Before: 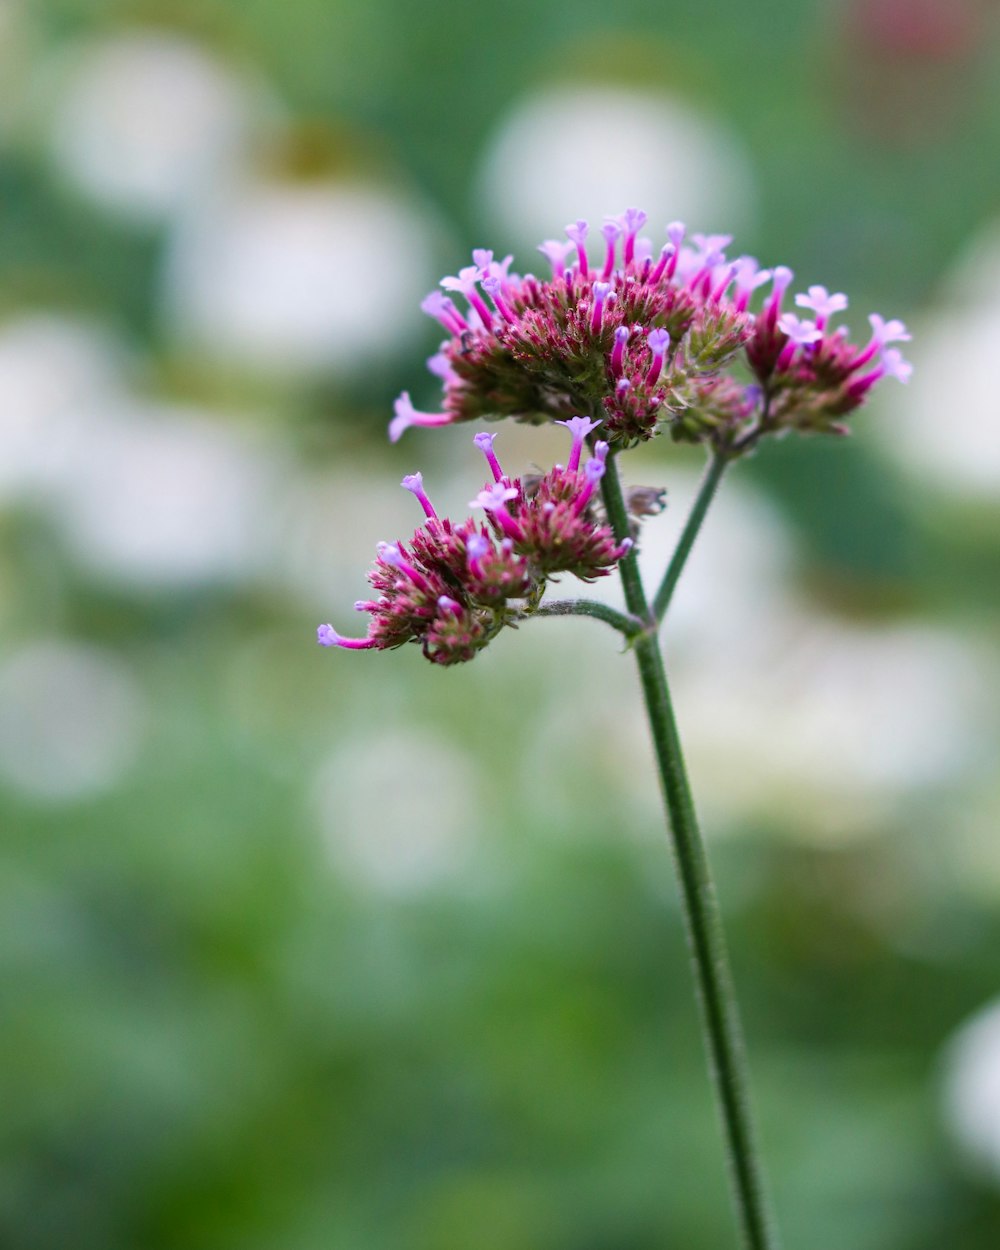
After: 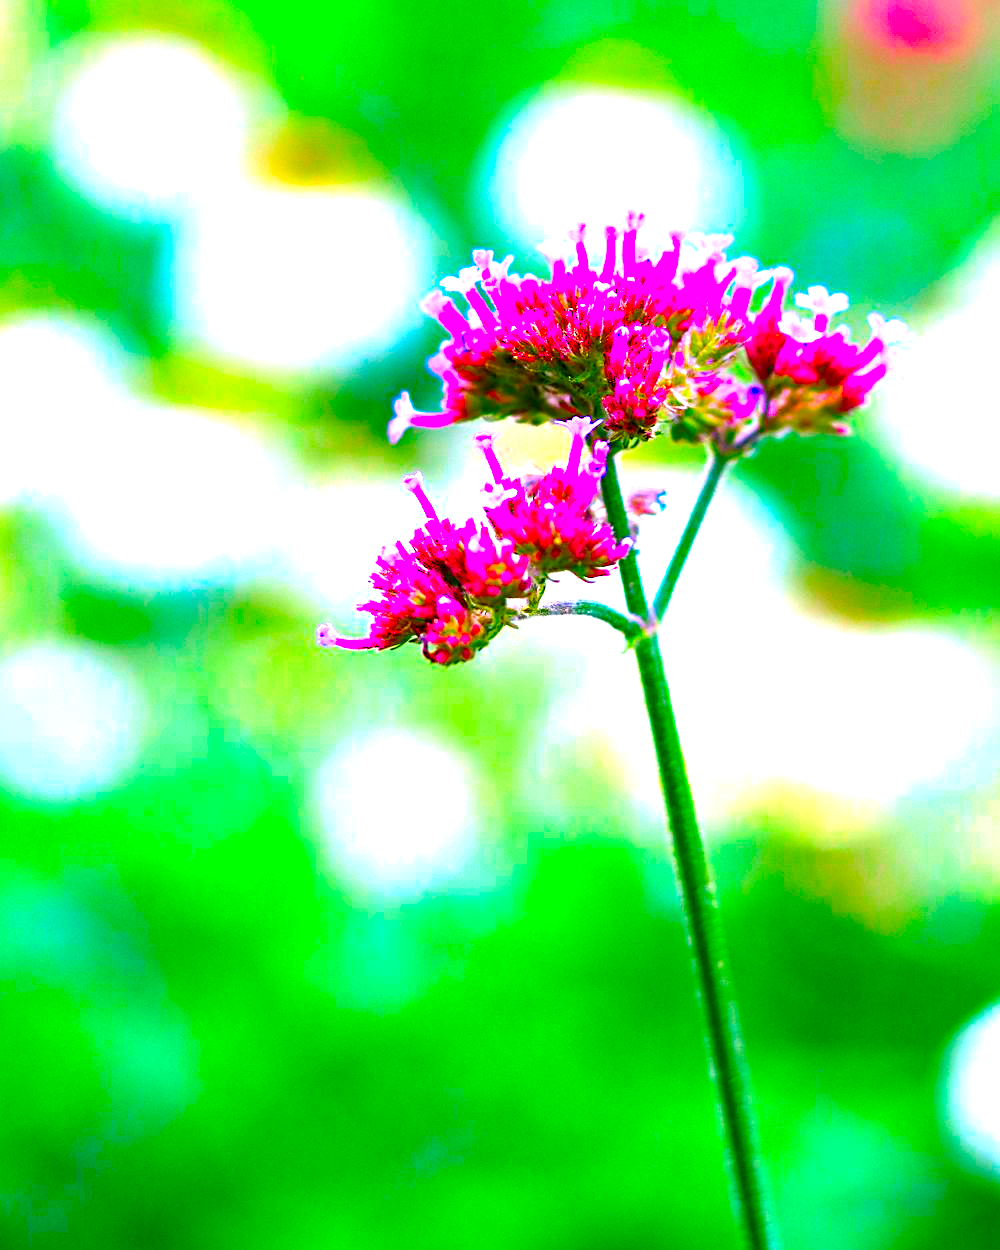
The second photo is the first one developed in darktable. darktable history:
sharpen: on, module defaults
white balance: red 1.009, blue 1.027
color balance rgb: shadows lift › chroma 1%, shadows lift › hue 240.84°, highlights gain › chroma 2%, highlights gain › hue 73.2°, global offset › luminance -0.5%, perceptual saturation grading › global saturation 20%, perceptual saturation grading › highlights -25%, perceptual saturation grading › shadows 50%, global vibrance 15%
color calibration: illuminant as shot in camera, x 0.358, y 0.373, temperature 4628.91 K
exposure: black level correction 0, exposure 1.625 EV, compensate exposure bias true, compensate highlight preservation false
color correction: saturation 3
